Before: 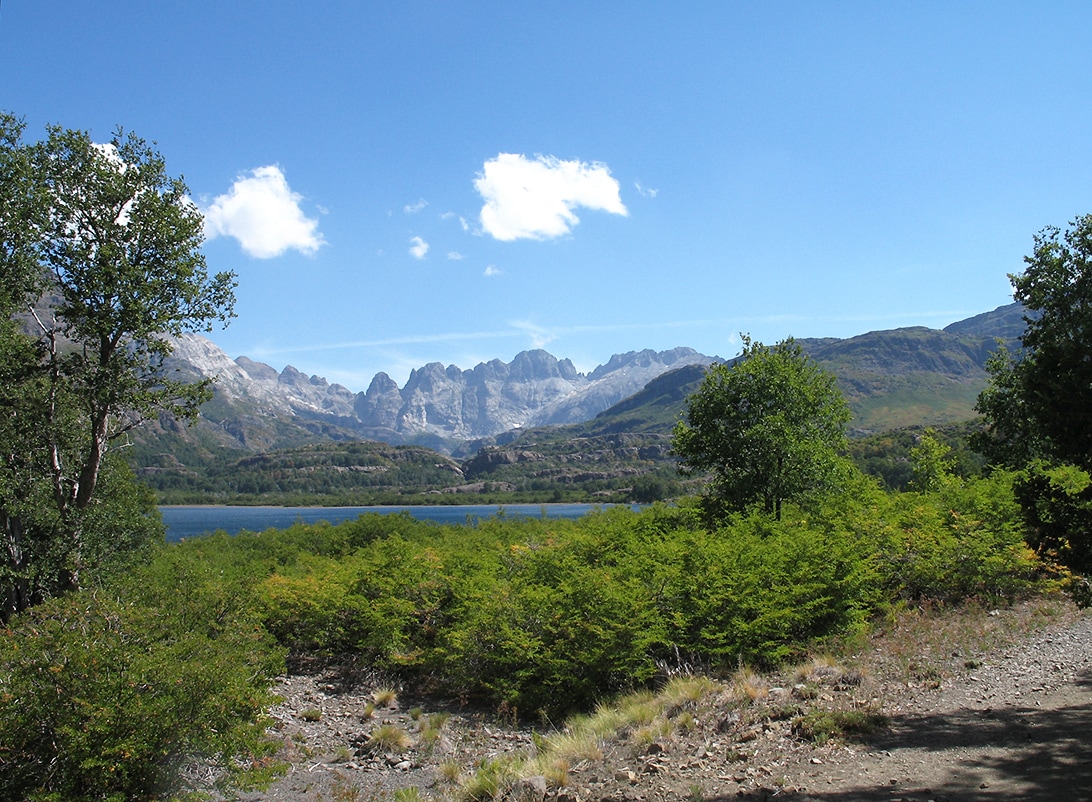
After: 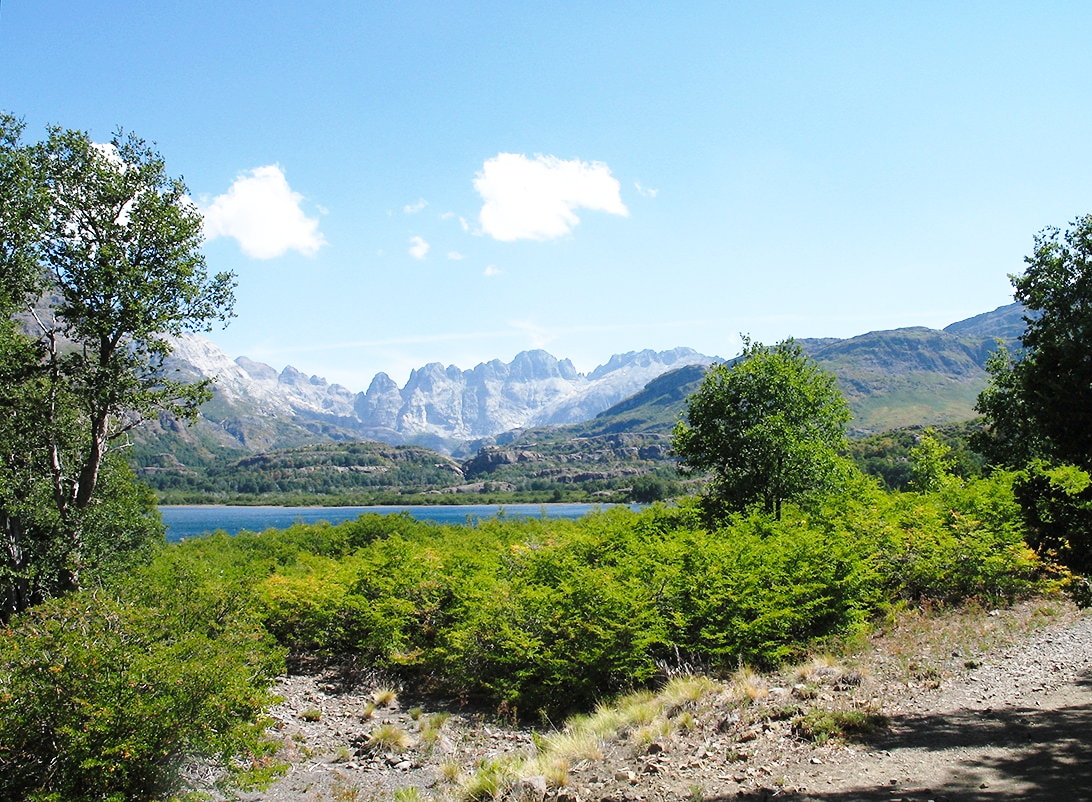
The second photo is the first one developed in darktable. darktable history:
levels: mode automatic, black 0.023%, white 99.97%, levels [0.062, 0.494, 0.925]
base curve: curves: ch0 [(0, 0) (0.028, 0.03) (0.121, 0.232) (0.46, 0.748) (0.859, 0.968) (1, 1)], preserve colors none
